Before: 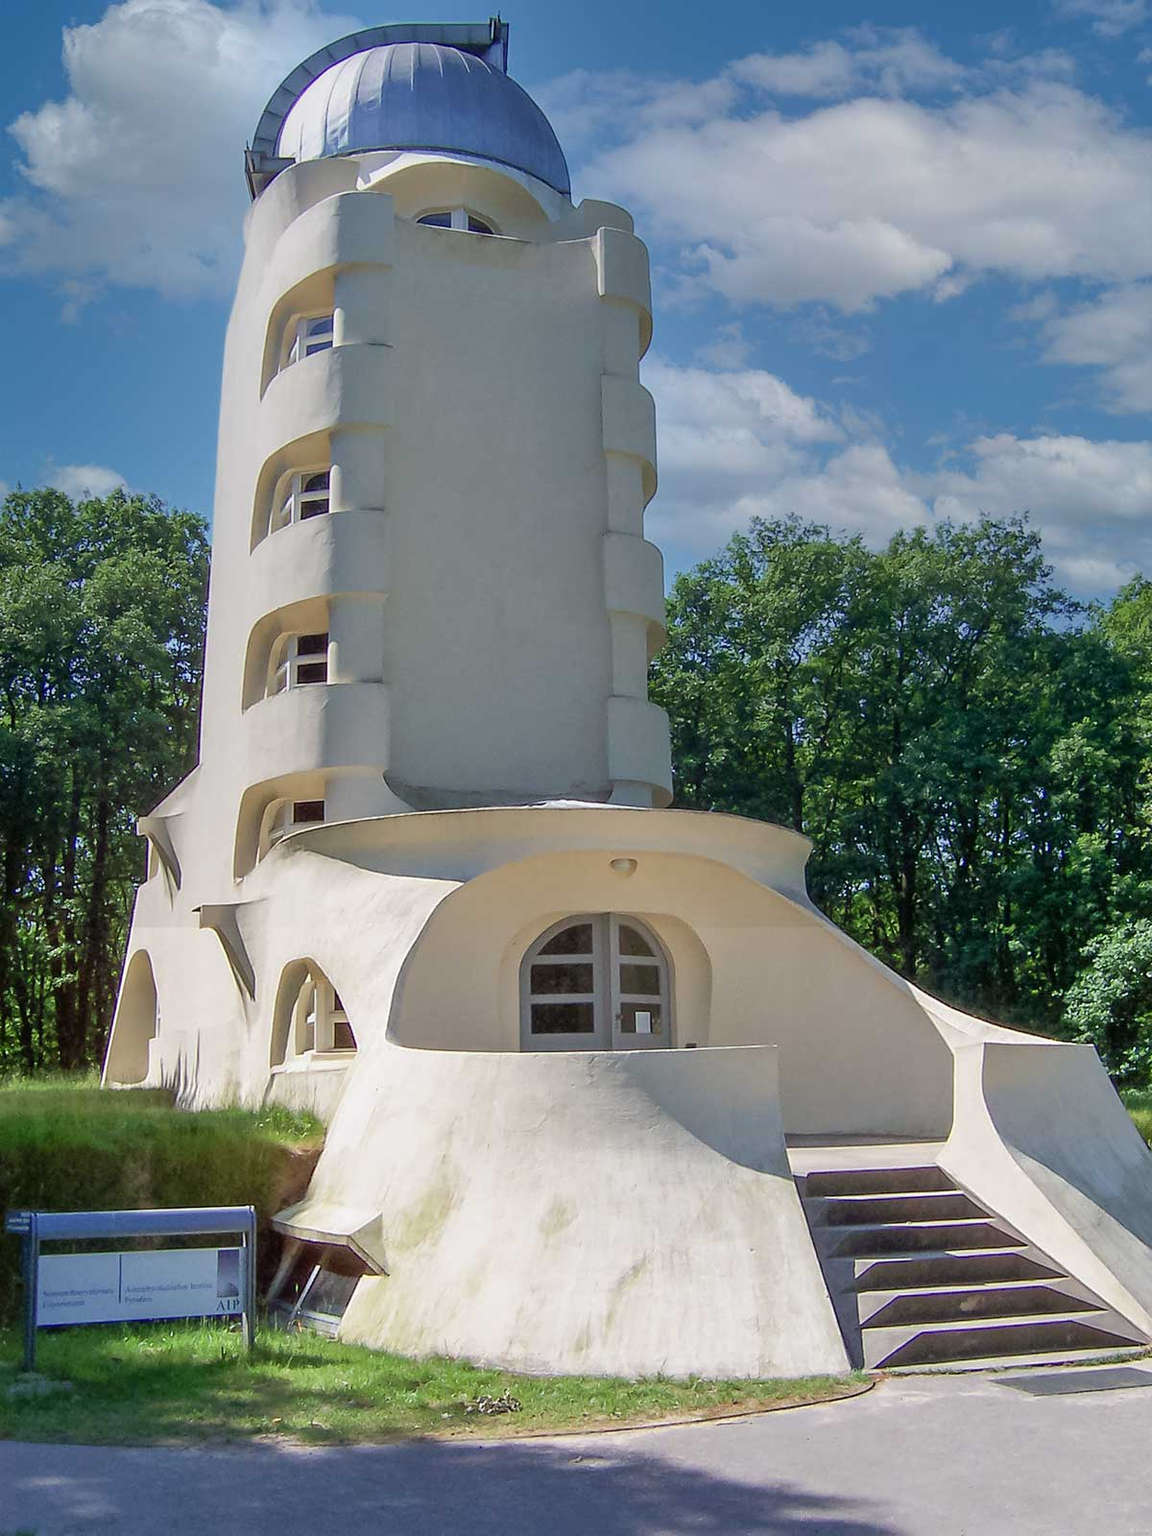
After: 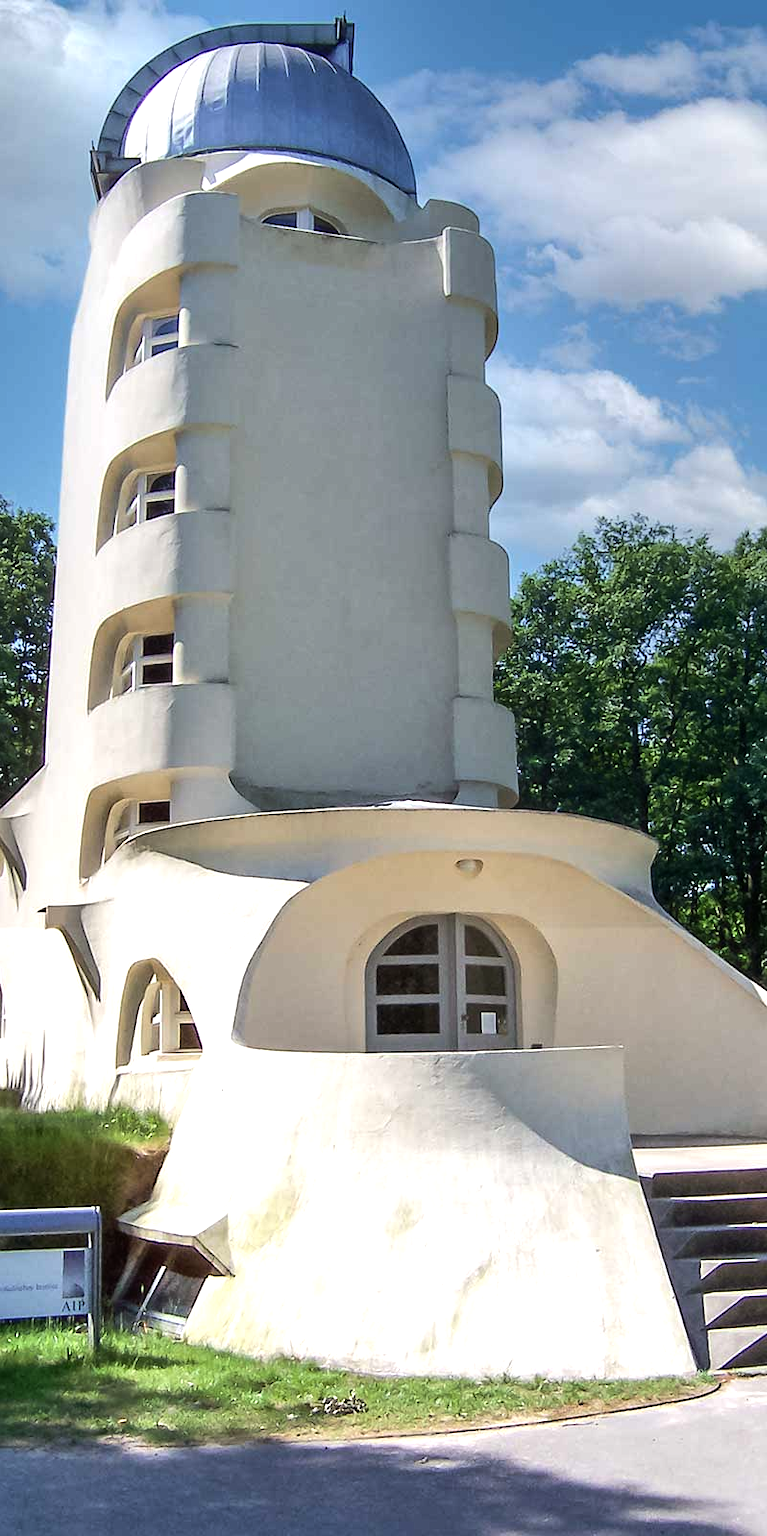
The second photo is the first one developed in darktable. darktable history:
crop and rotate: left 13.422%, right 19.949%
tone equalizer: -8 EV -0.749 EV, -7 EV -0.731 EV, -6 EV -0.609 EV, -5 EV -0.415 EV, -3 EV 0.398 EV, -2 EV 0.6 EV, -1 EV 0.699 EV, +0 EV 0.719 EV, edges refinement/feathering 500, mask exposure compensation -1.57 EV, preserve details no
